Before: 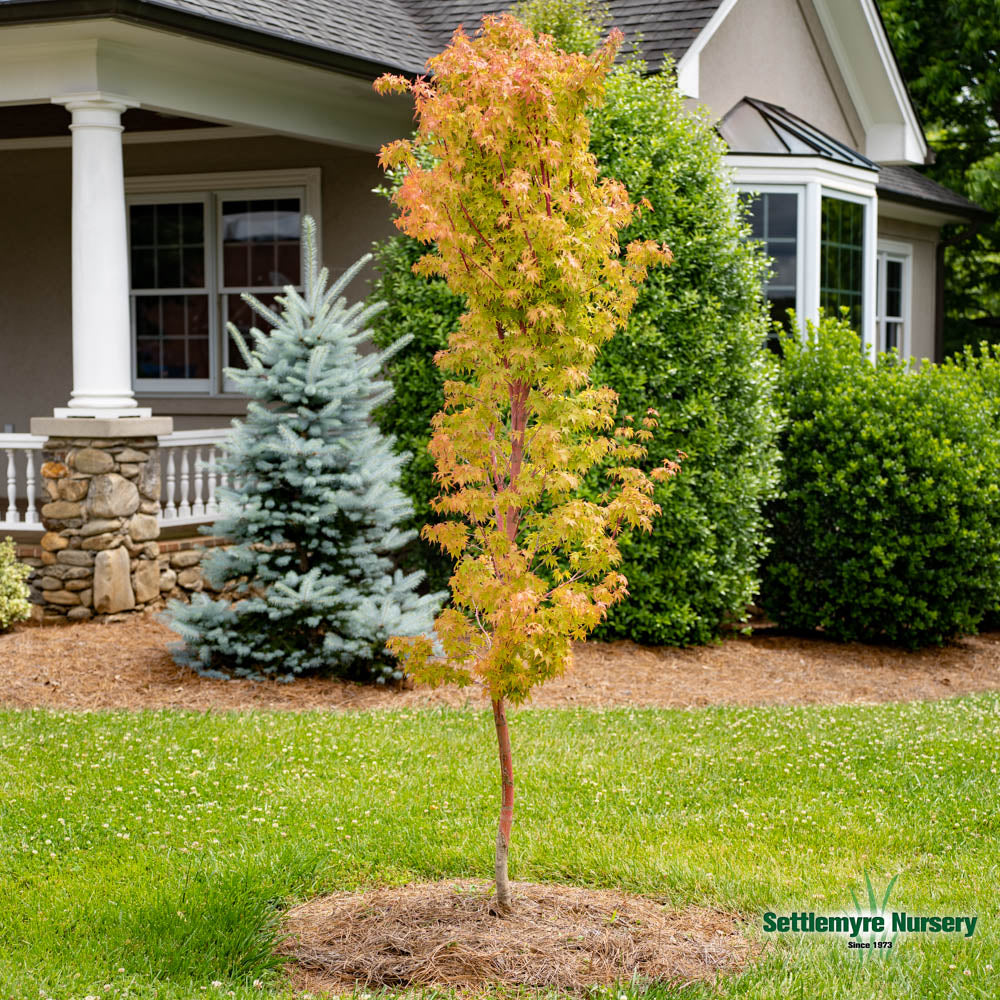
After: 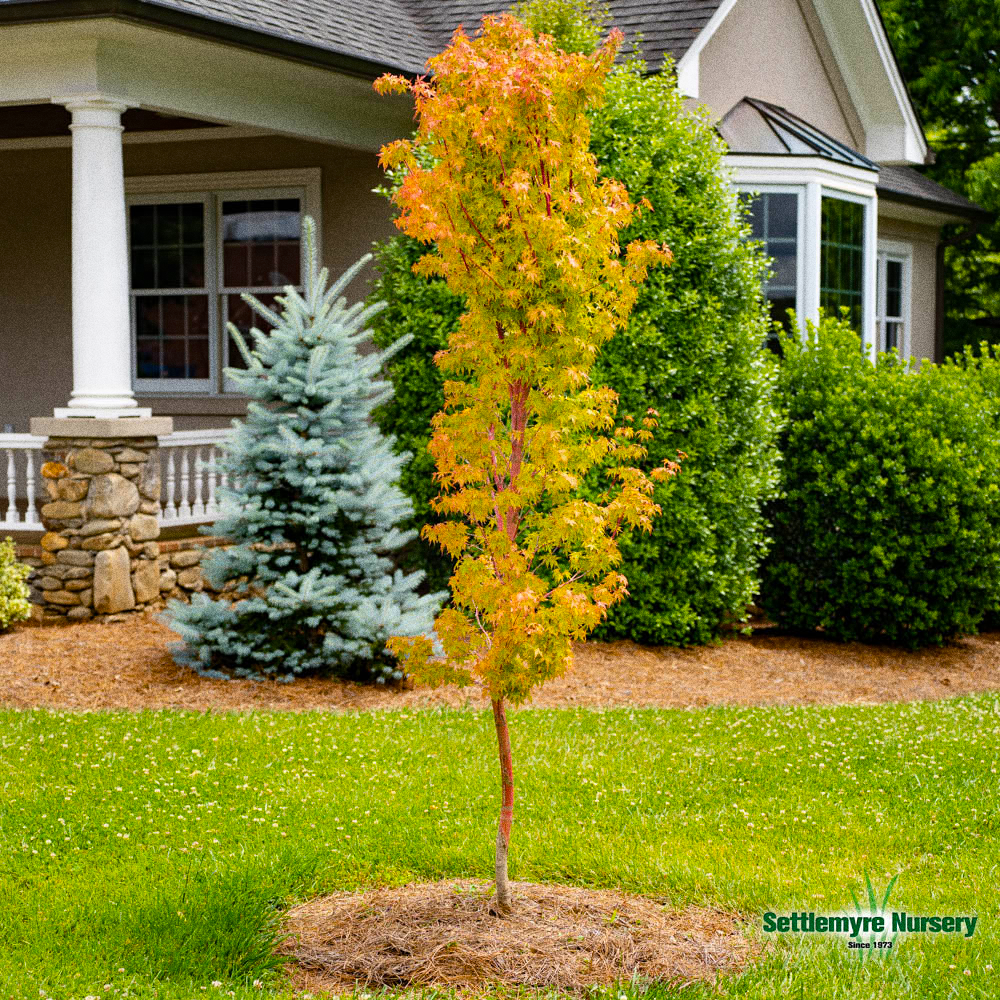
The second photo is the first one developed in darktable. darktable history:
grain: coarseness 0.09 ISO, strength 40%
color balance rgb: perceptual saturation grading › global saturation 25%, global vibrance 20%
white balance: emerald 1
